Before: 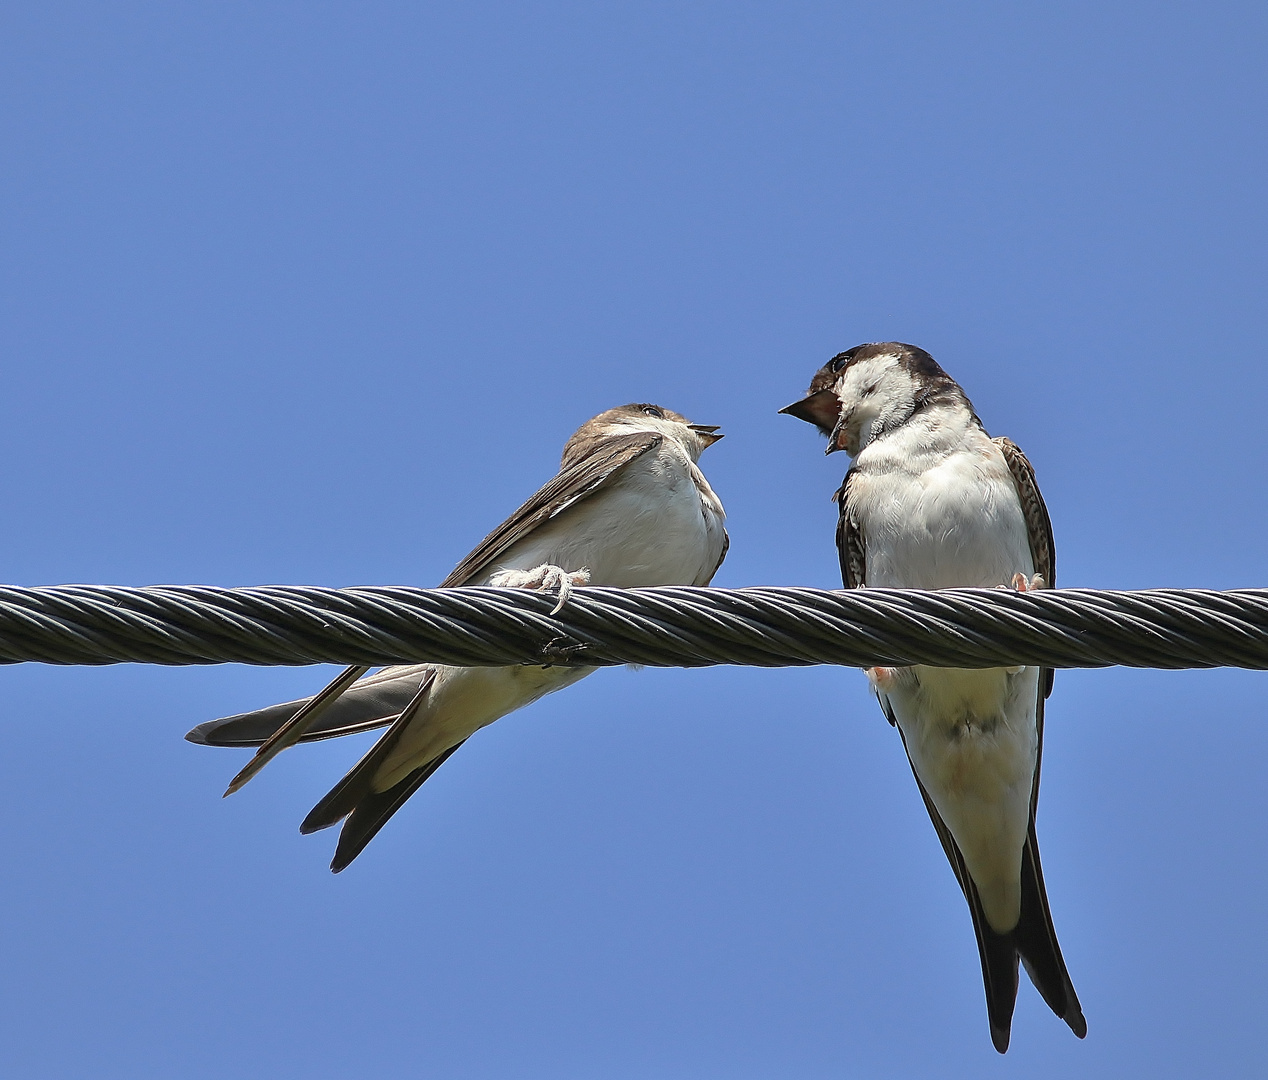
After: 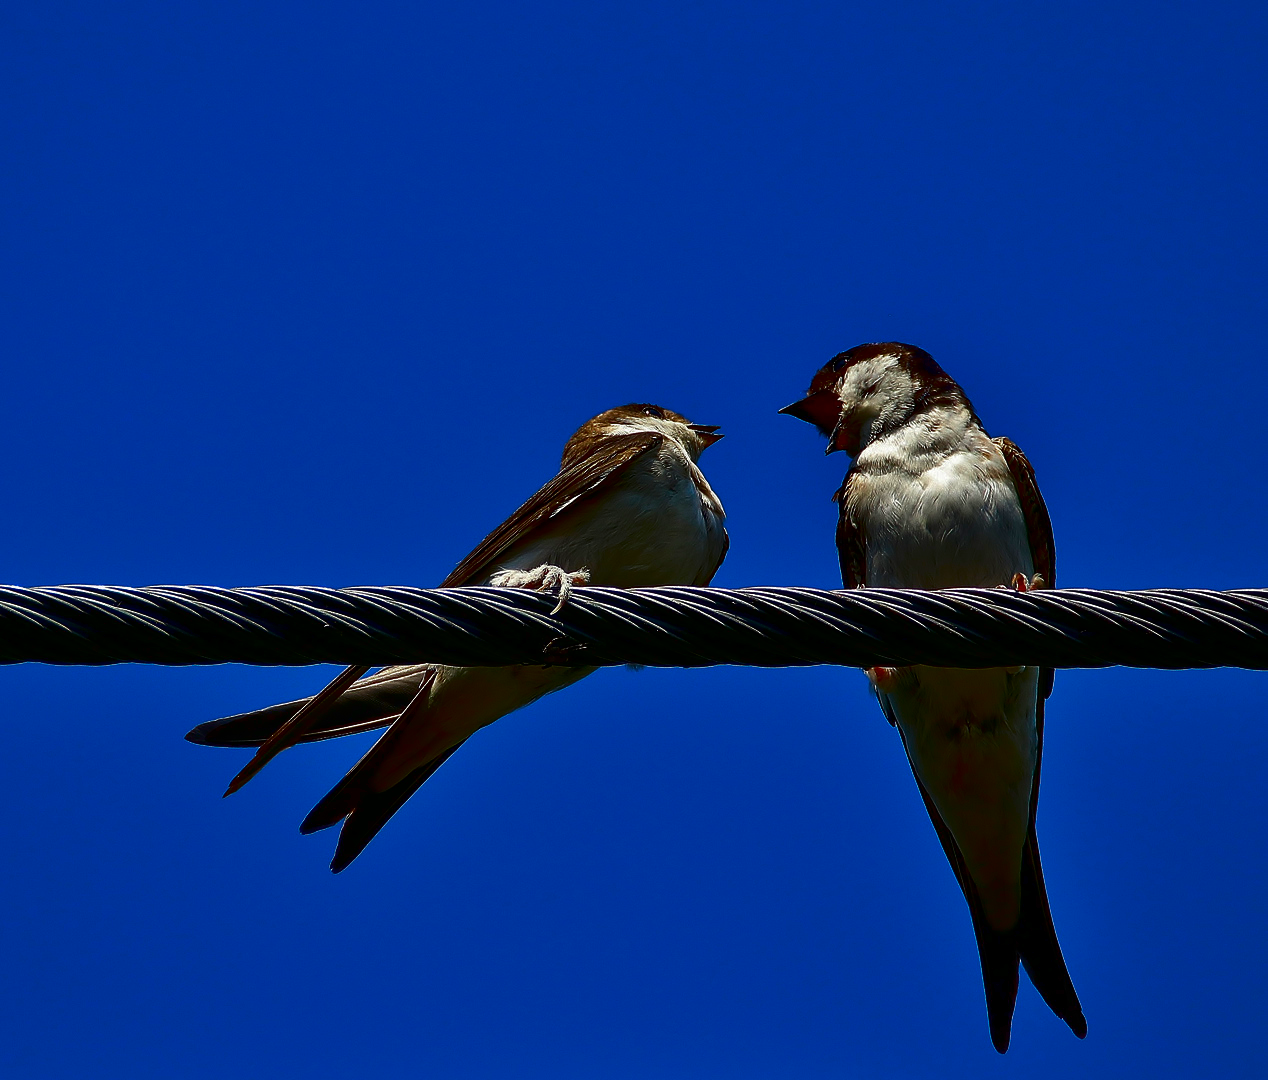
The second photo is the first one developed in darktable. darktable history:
contrast brightness saturation: brightness -0.987, saturation 0.99
